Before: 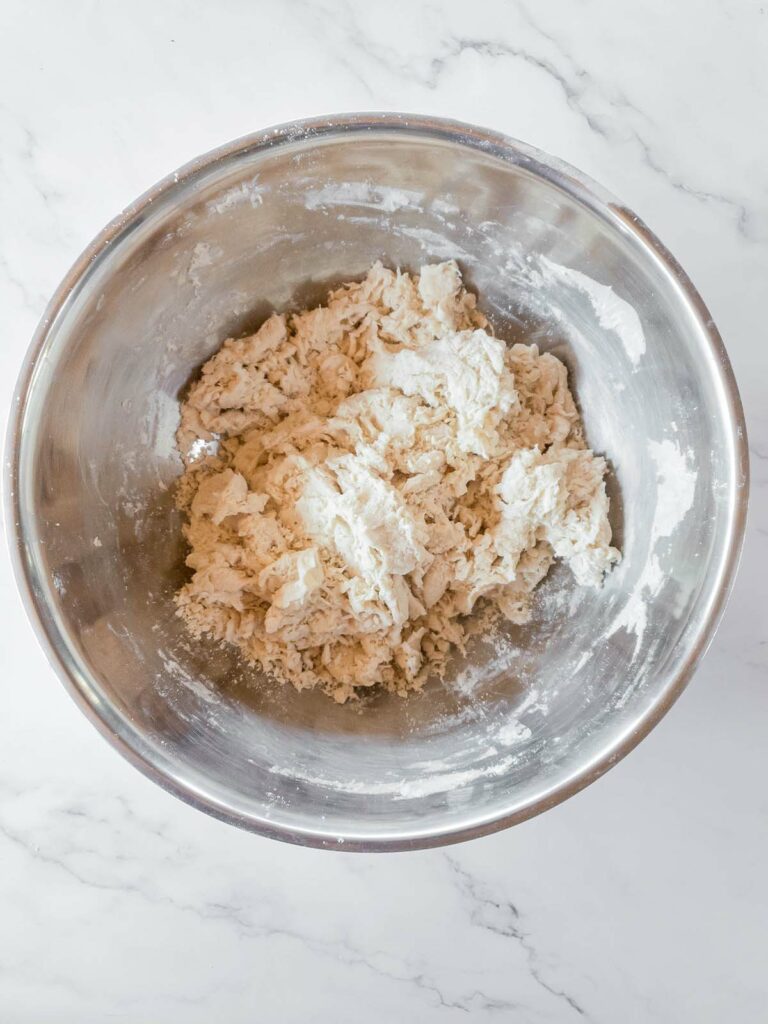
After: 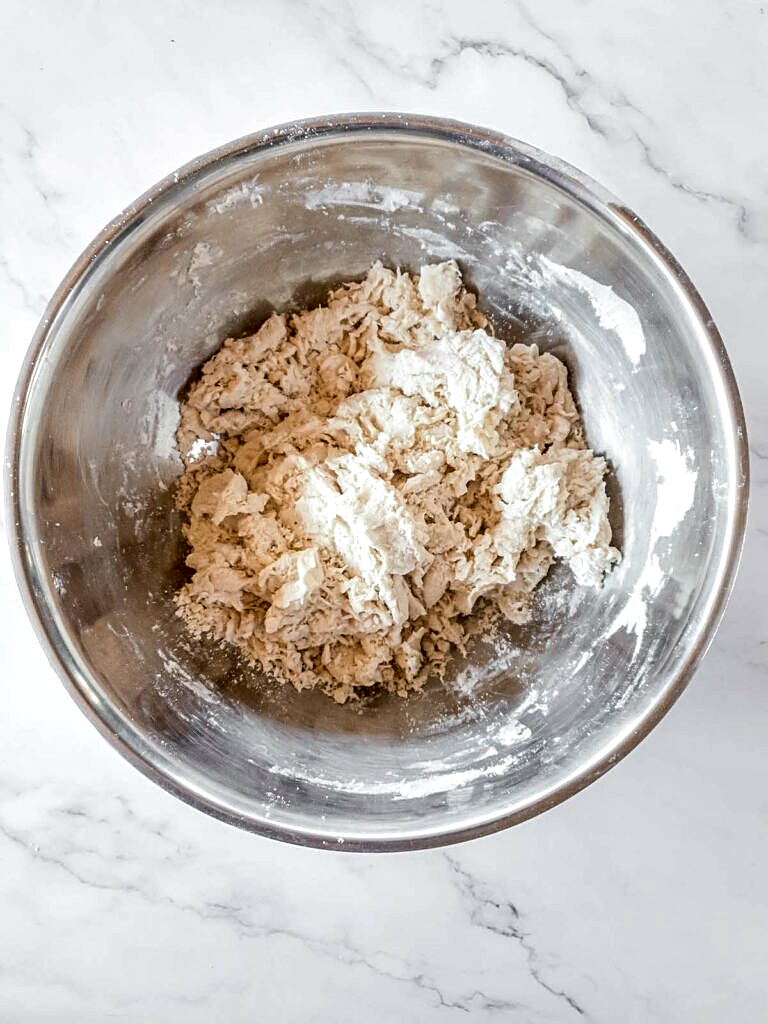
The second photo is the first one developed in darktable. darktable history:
local contrast: highlights 60%, shadows 60%, detail 160%
sharpen: on, module defaults
